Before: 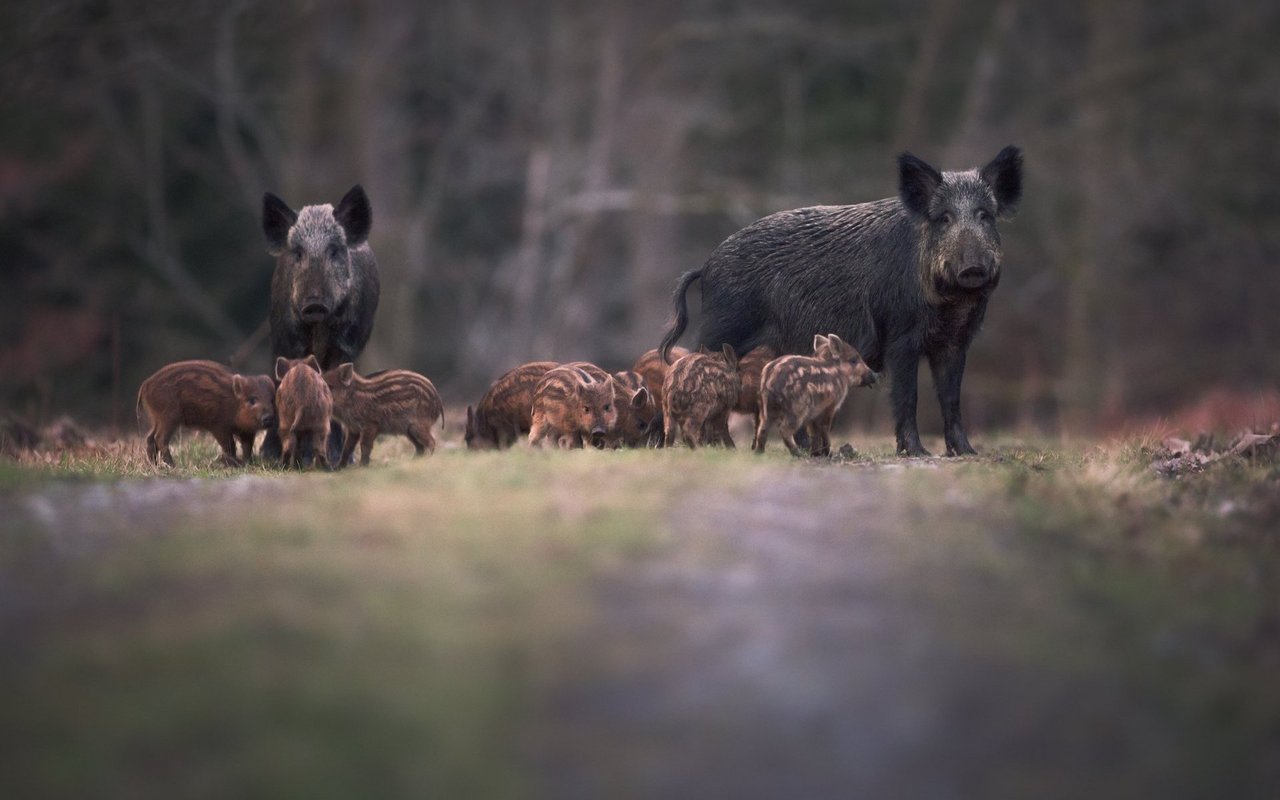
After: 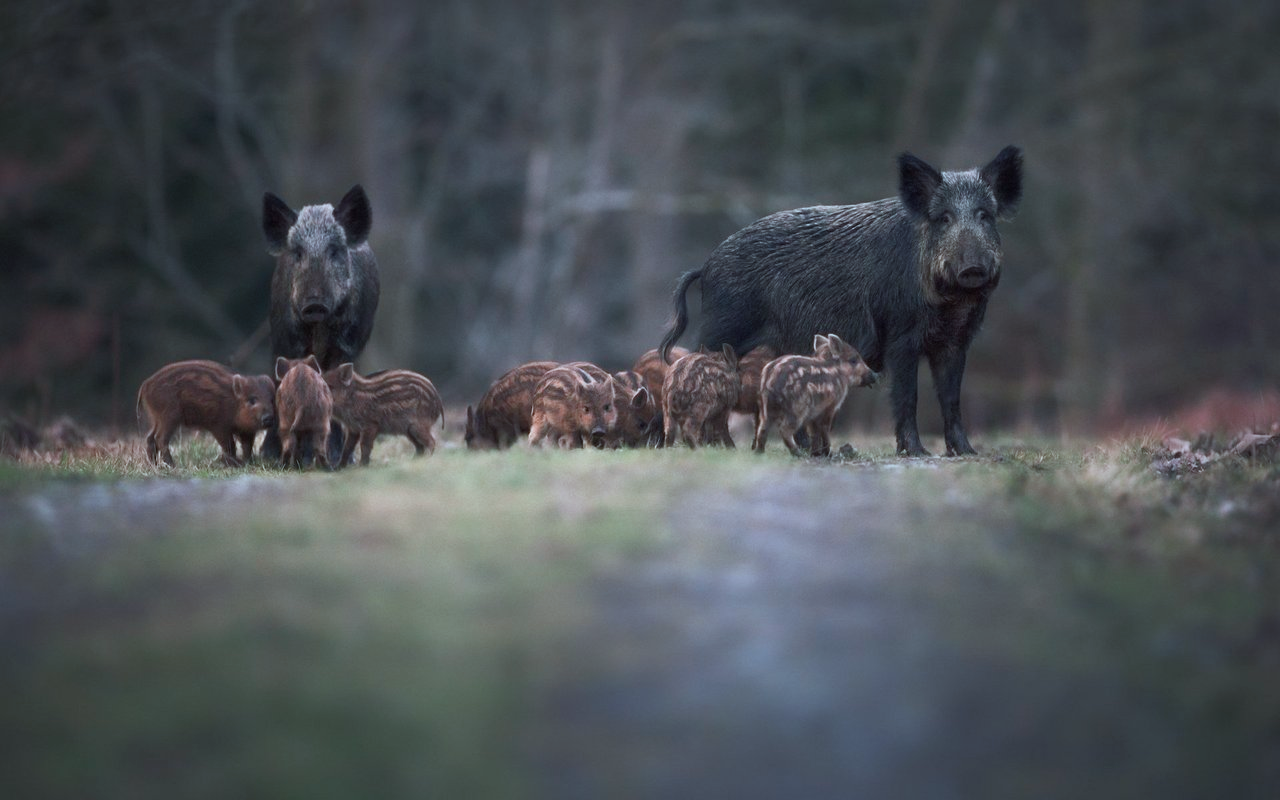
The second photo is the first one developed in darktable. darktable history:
color correction: highlights a* -11.65, highlights b* -15.43
